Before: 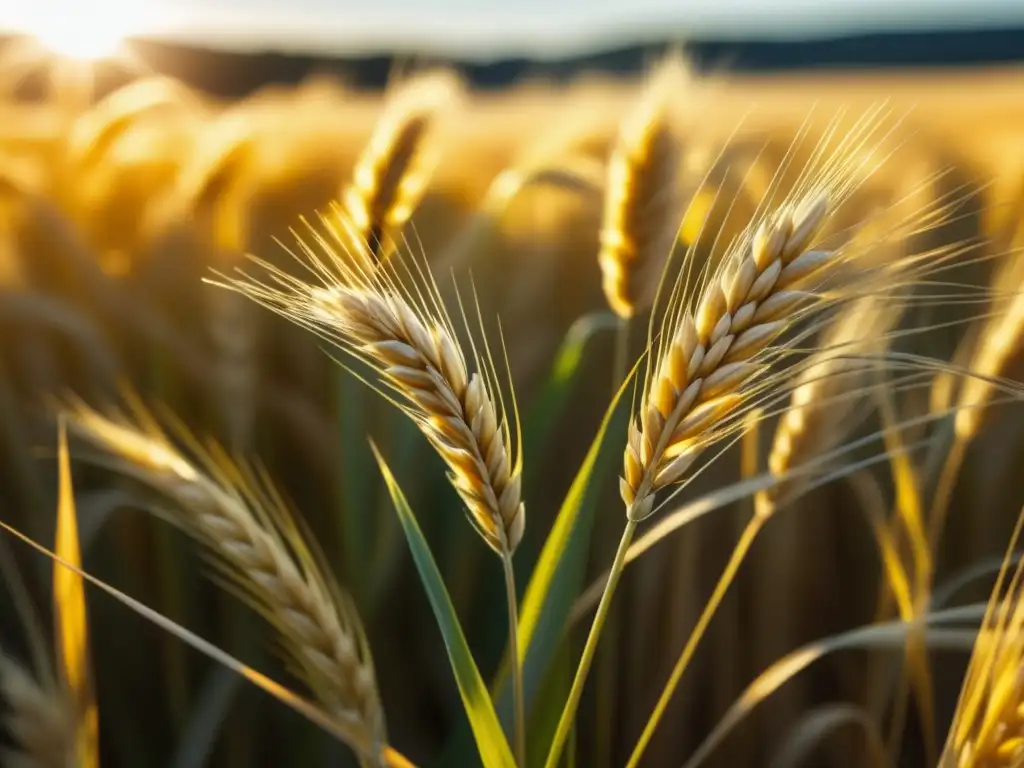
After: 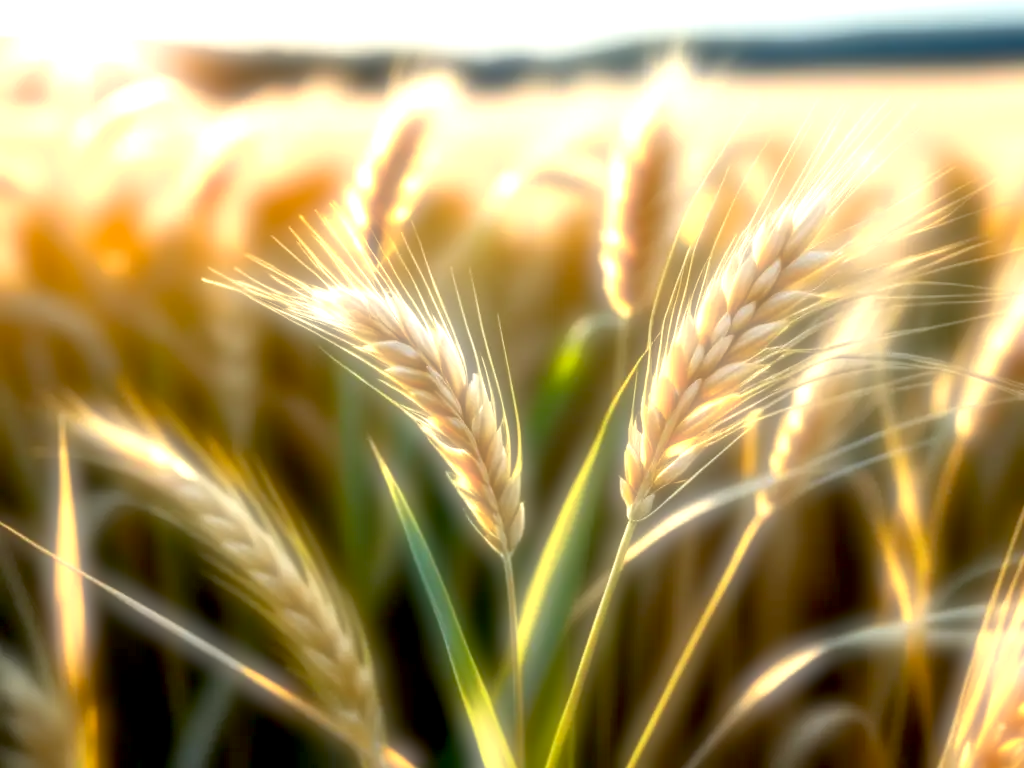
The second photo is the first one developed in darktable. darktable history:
exposure: black level correction 0.009, exposure 1.425 EV, compensate highlight preservation false
soften: on, module defaults
